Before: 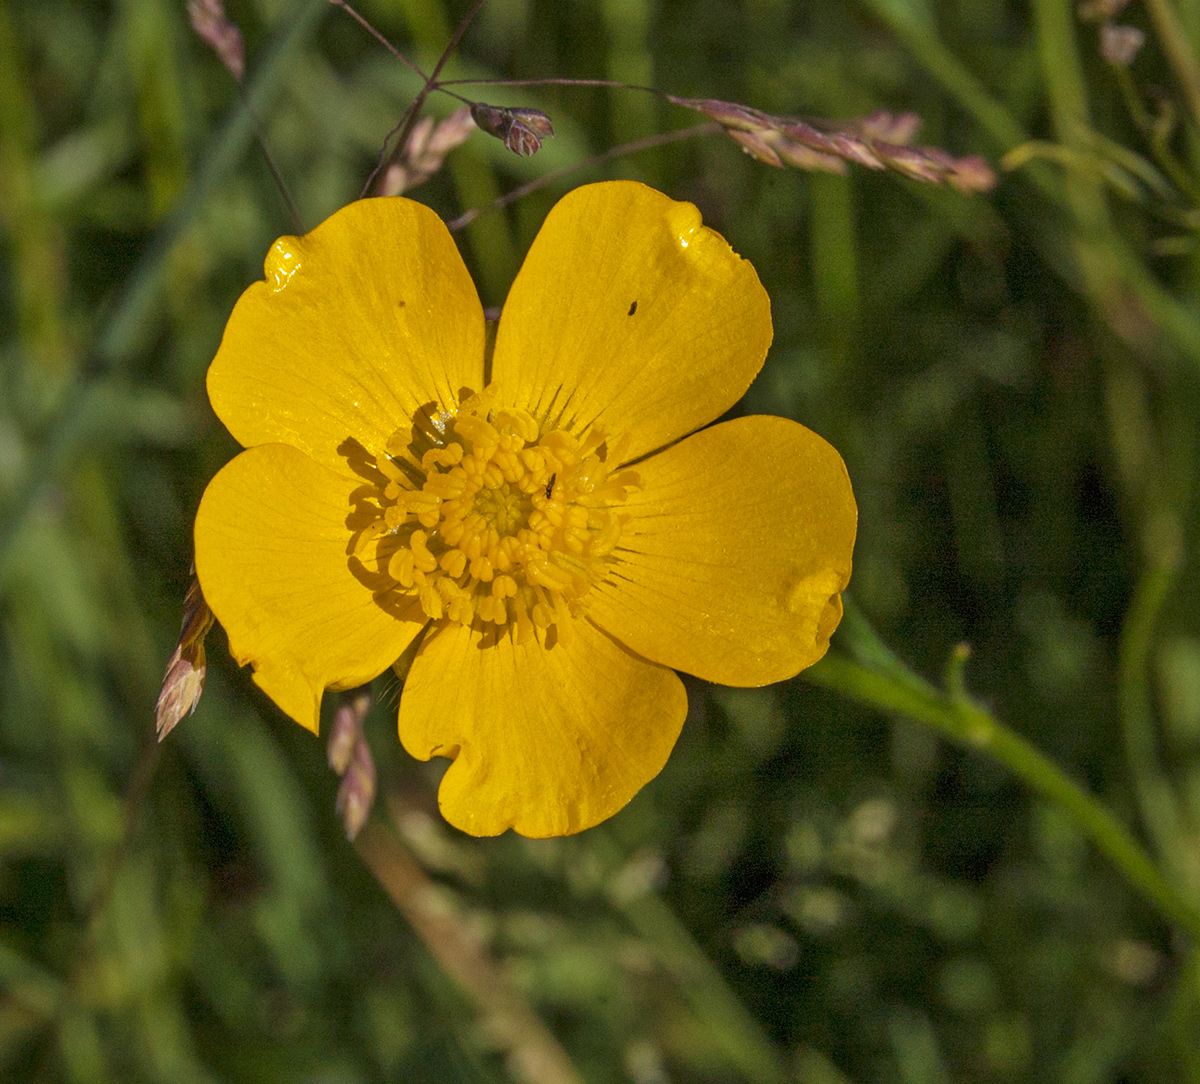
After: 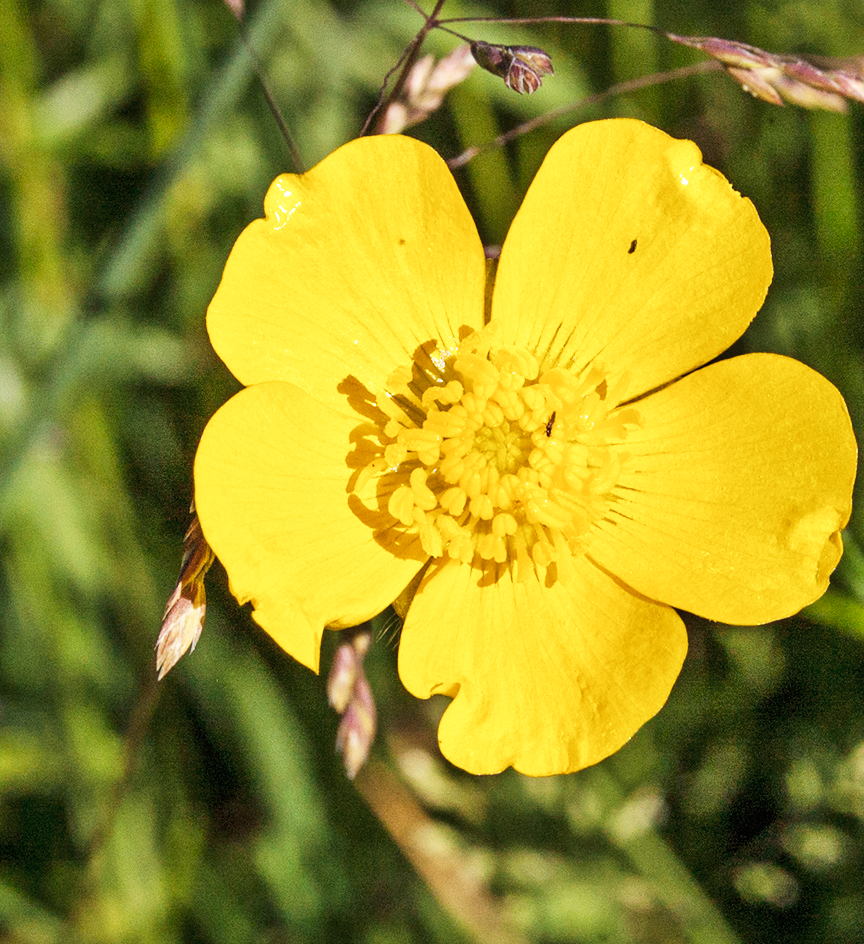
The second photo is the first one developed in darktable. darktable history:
crop: top 5.803%, right 27.864%, bottom 5.804%
contrast brightness saturation: saturation -0.17
base curve: curves: ch0 [(0, 0) (0.007, 0.004) (0.027, 0.03) (0.046, 0.07) (0.207, 0.54) (0.442, 0.872) (0.673, 0.972) (1, 1)], preserve colors none
